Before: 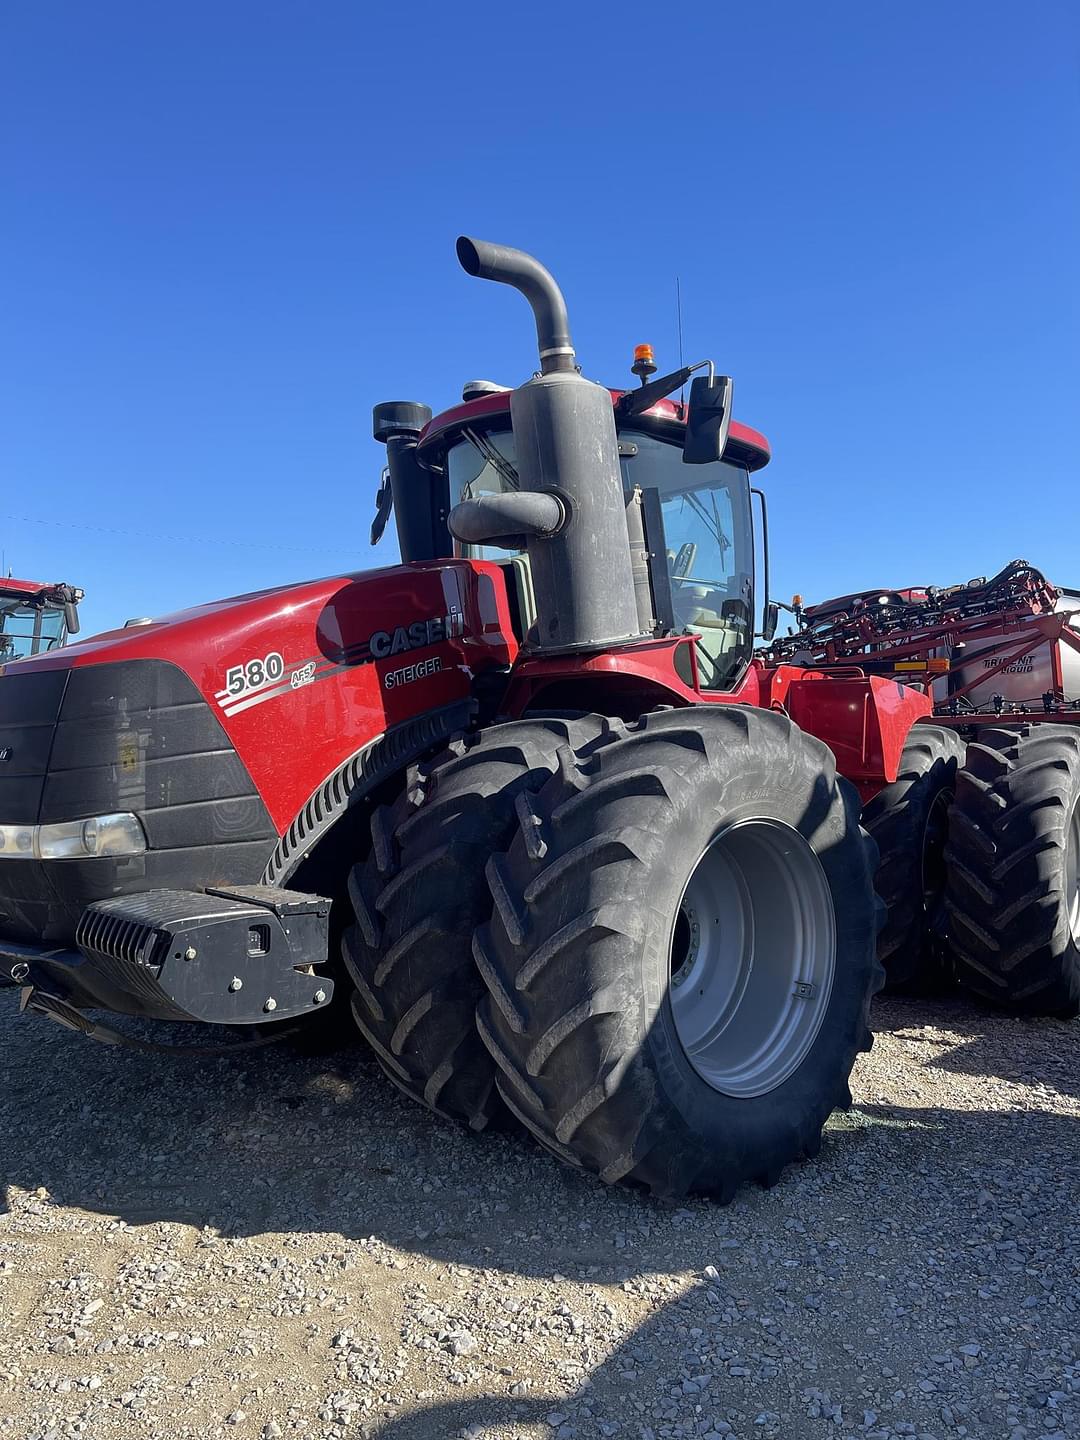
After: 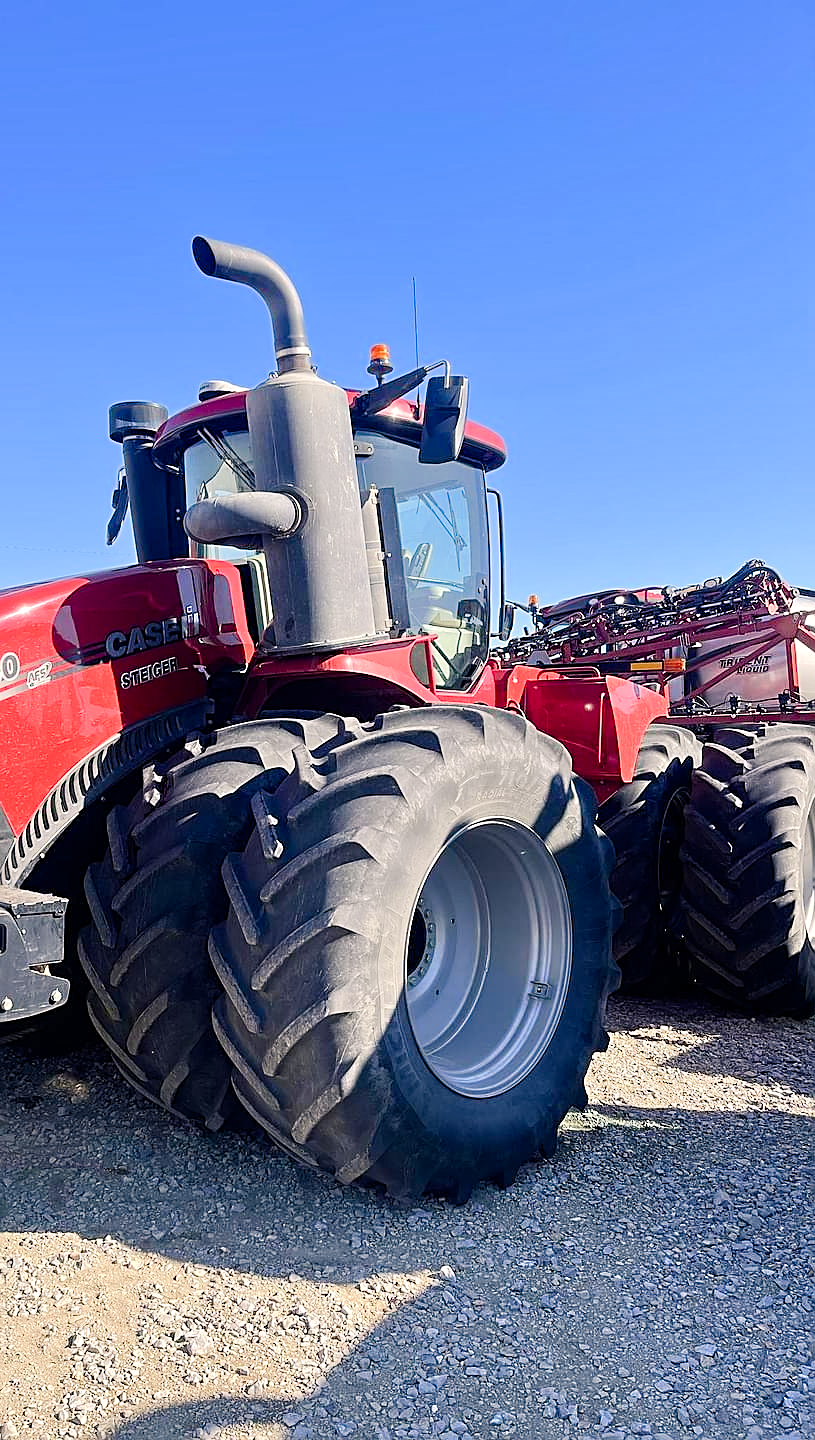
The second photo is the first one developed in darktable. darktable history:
tone equalizer: -7 EV 0.154 EV, -6 EV 0.64 EV, -5 EV 1.12 EV, -4 EV 1.34 EV, -3 EV 1.17 EV, -2 EV 0.6 EV, -1 EV 0.167 EV, edges refinement/feathering 500, mask exposure compensation -1.57 EV, preserve details guided filter
crop and rotate: left 24.533%
color balance rgb: highlights gain › chroma 3.099%, highlights gain › hue 60.24°, perceptual saturation grading › global saturation 20%, perceptual saturation grading › highlights -50.159%, perceptual saturation grading › shadows 30.099%, global vibrance 20%
sharpen: on, module defaults
